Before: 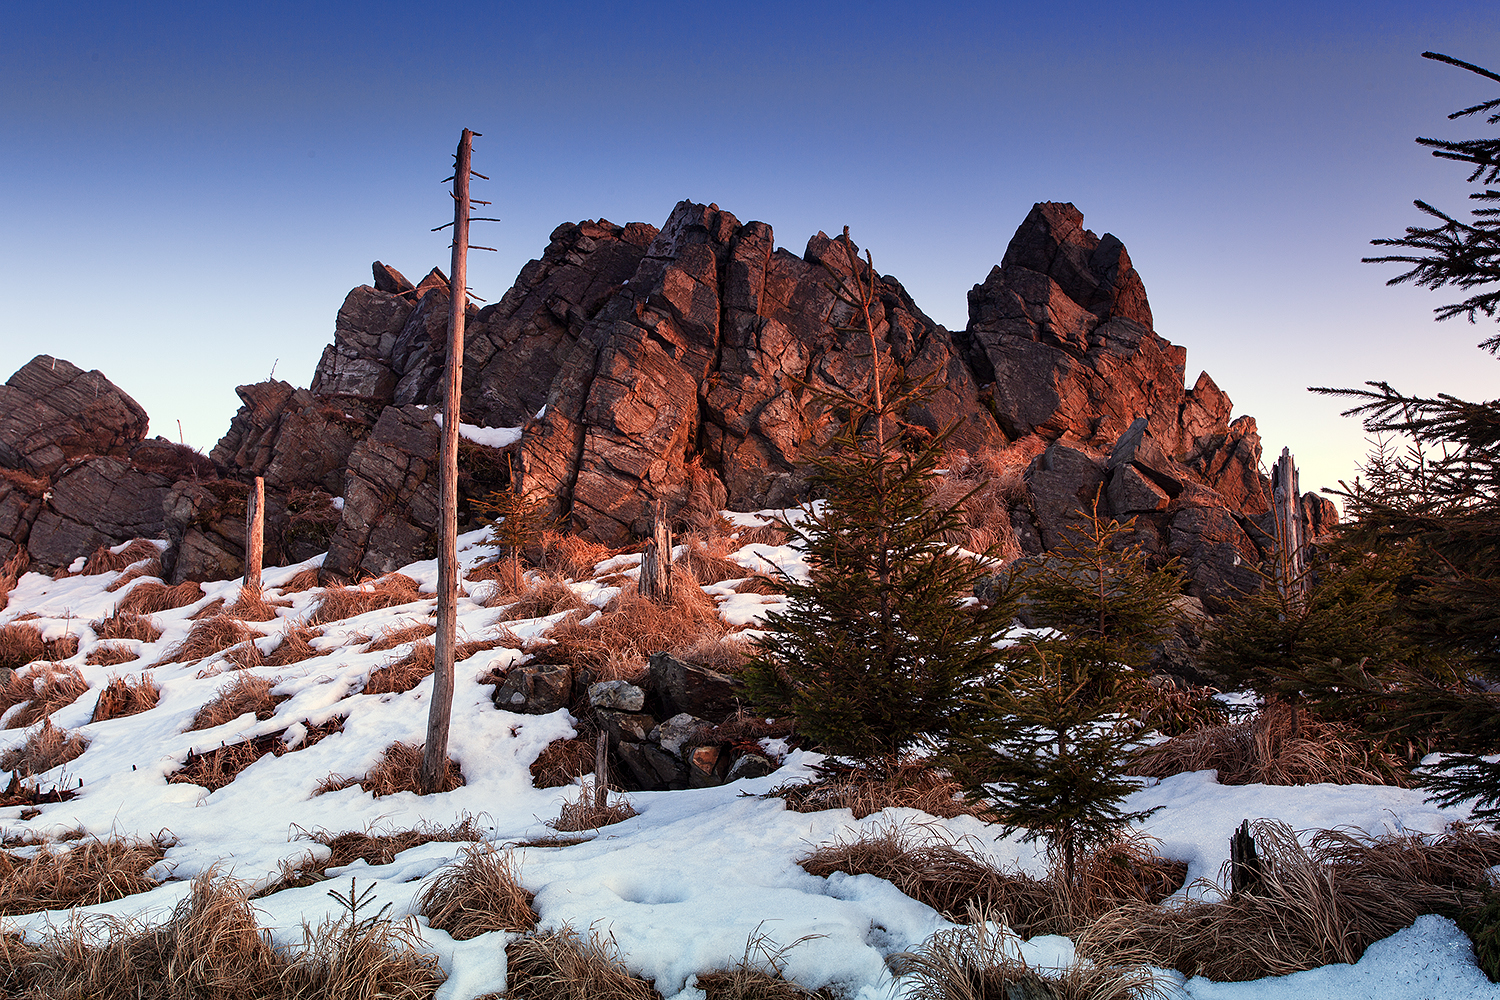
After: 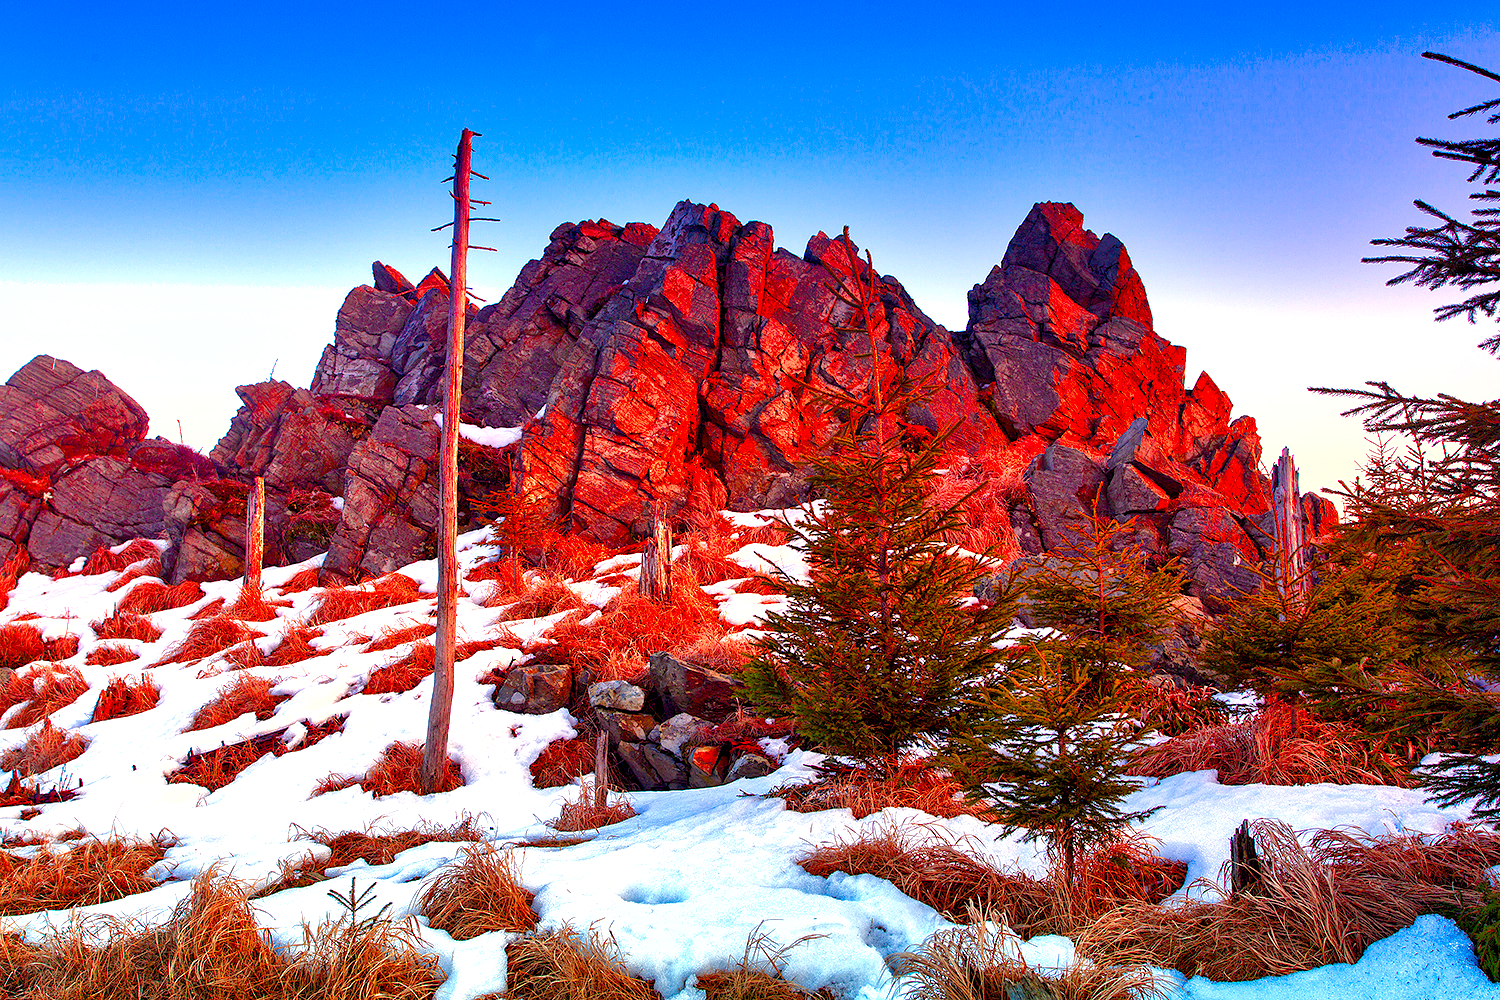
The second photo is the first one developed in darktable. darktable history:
exposure: black level correction 0.001, exposure 0.963 EV, compensate highlight preservation false
shadows and highlights: on, module defaults
local contrast: mode bilateral grid, contrast 25, coarseness 47, detail 151%, midtone range 0.2
color correction: highlights b* -0.036, saturation 1.83
color balance rgb: highlights gain › chroma 1.051%, highlights gain › hue 60.13°, linear chroma grading › global chroma 3.039%, perceptual saturation grading › global saturation 20%, perceptual saturation grading › highlights -25.763%, perceptual saturation grading › shadows 50.138%, perceptual brilliance grading › global brilliance 2.652%, perceptual brilliance grading › highlights -2.468%, perceptual brilliance grading › shadows 2.599%, contrast -9.52%
